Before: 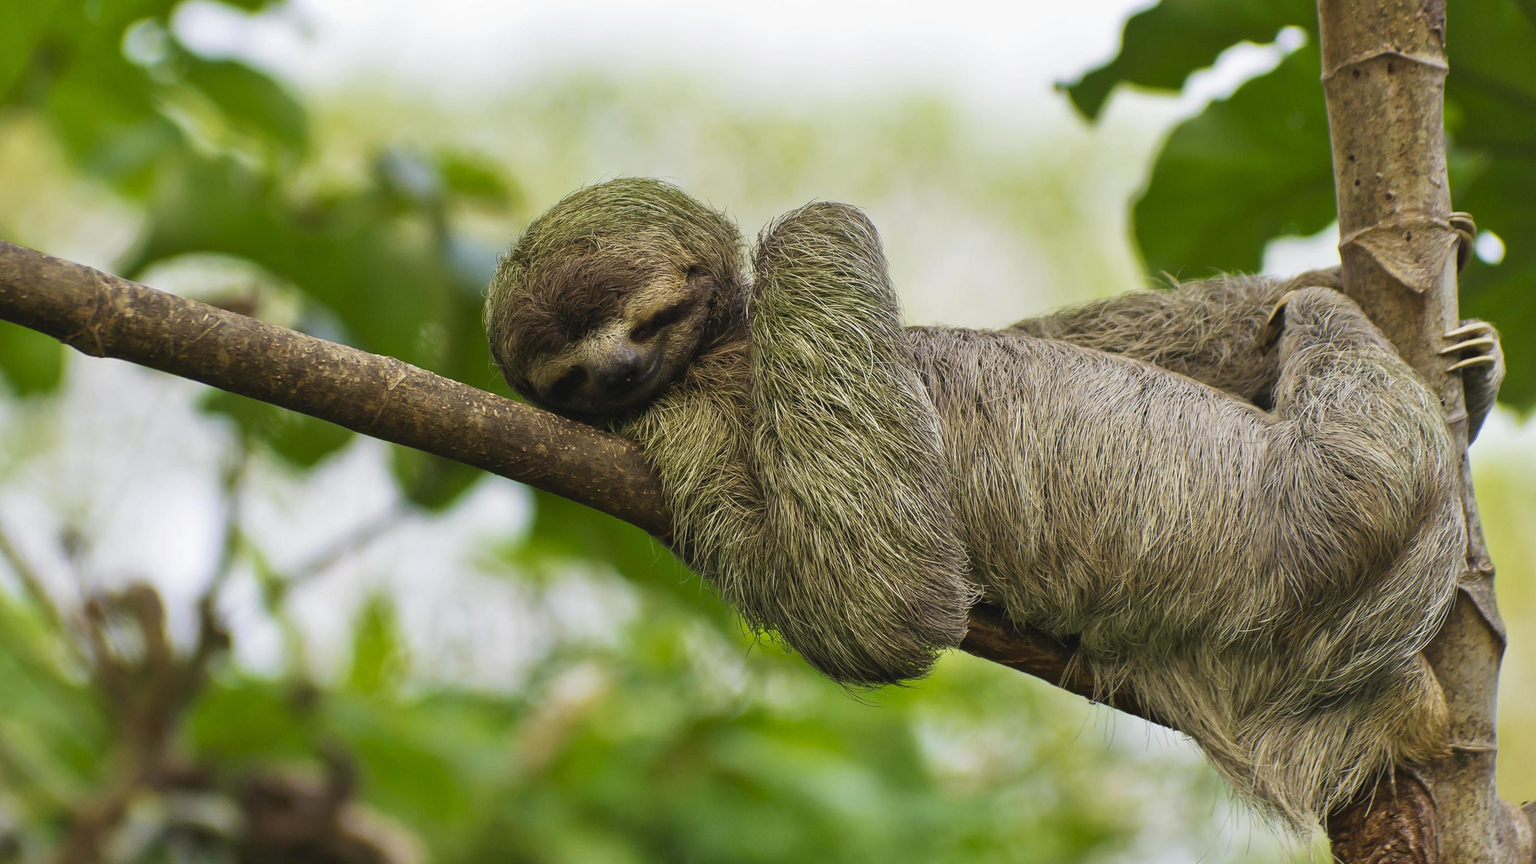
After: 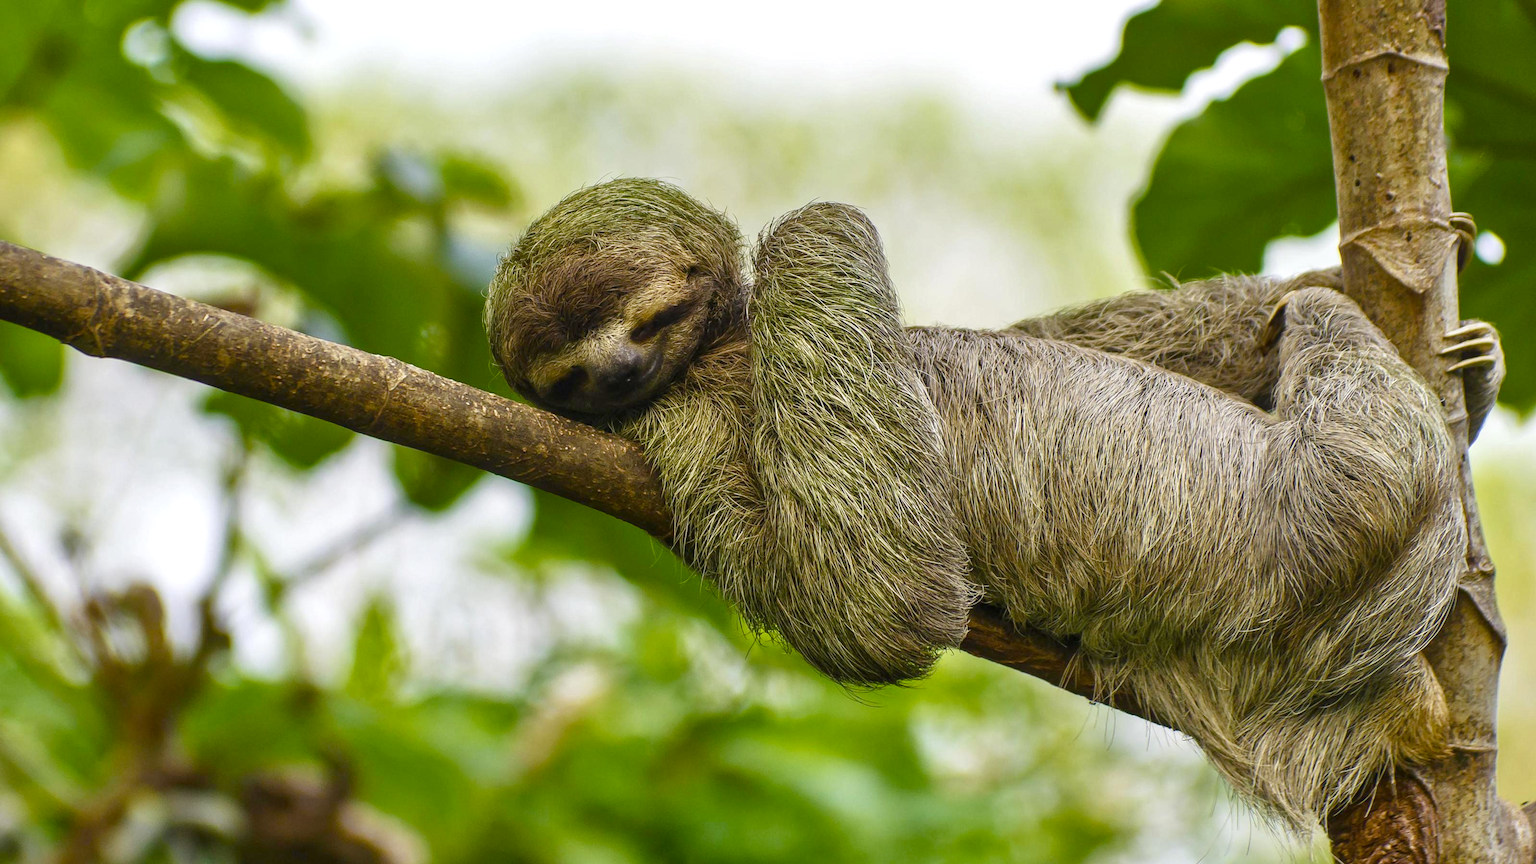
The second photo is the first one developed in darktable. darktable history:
exposure: exposure 0.2 EV, compensate highlight preservation false
white balance: emerald 1
local contrast: on, module defaults
color balance rgb: perceptual saturation grading › global saturation 20%, perceptual saturation grading › highlights -25%, perceptual saturation grading › shadows 50%
